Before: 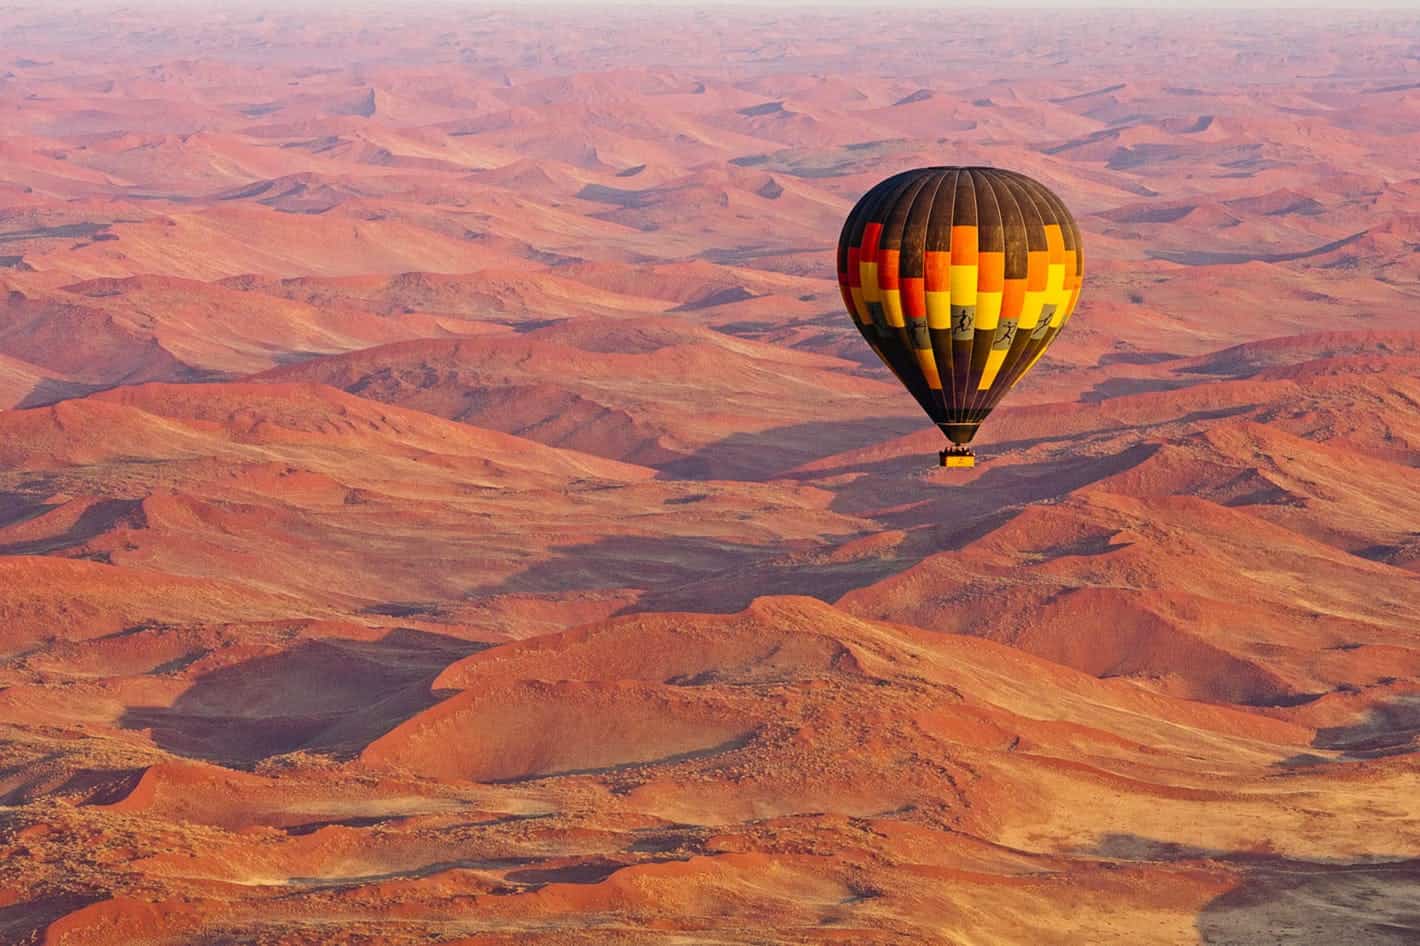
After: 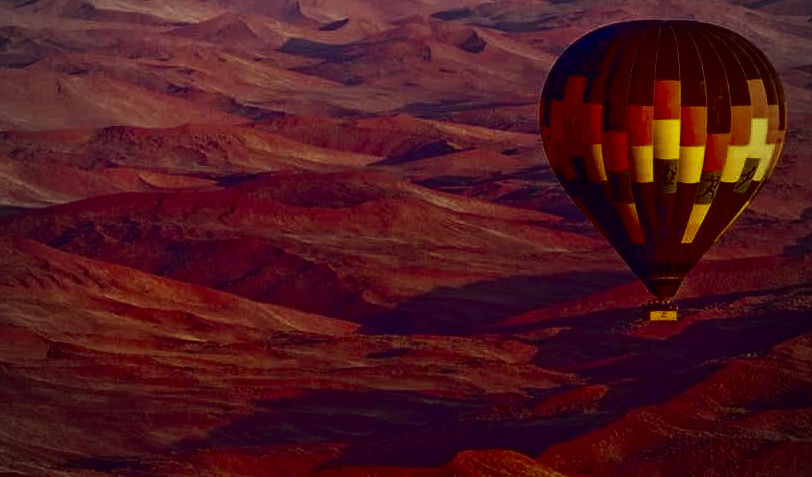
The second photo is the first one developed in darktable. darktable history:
exposure: black level correction 0.025, exposure 0.182 EV, compensate highlight preservation false
contrast brightness saturation: brightness -1, saturation 1
color correction: highlights a* -20.17, highlights b* 20.27, shadows a* 20.03, shadows b* -20.46, saturation 0.43
crop: left 20.932%, top 15.471%, right 21.848%, bottom 34.081%
vignetting: fall-off start 71.74%
